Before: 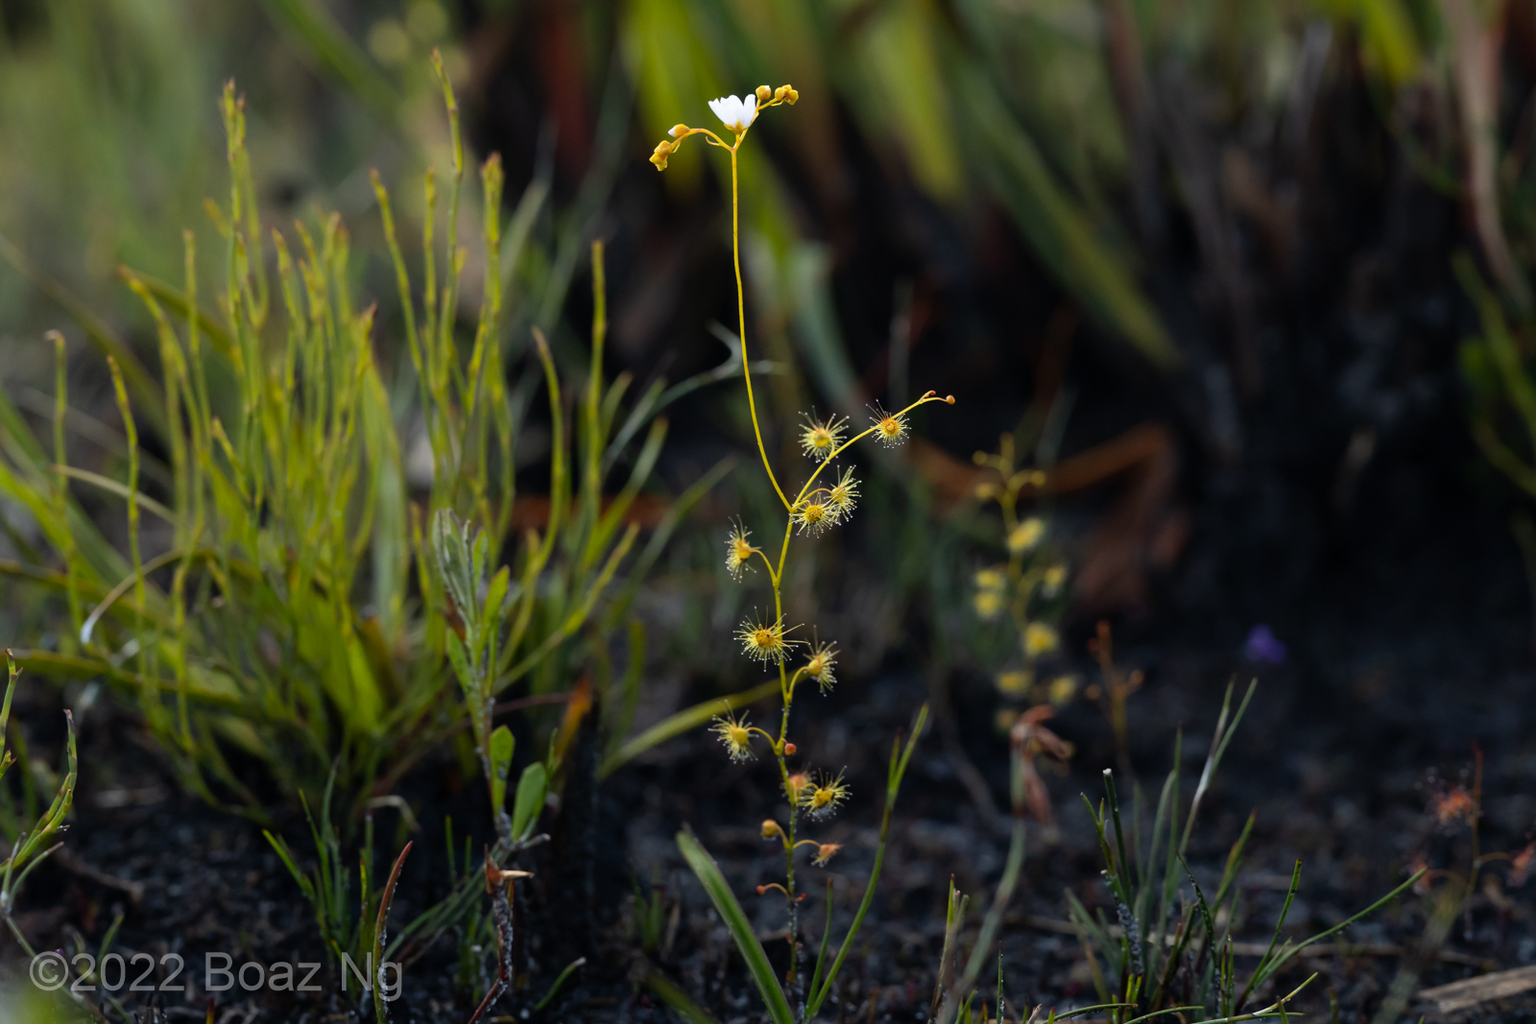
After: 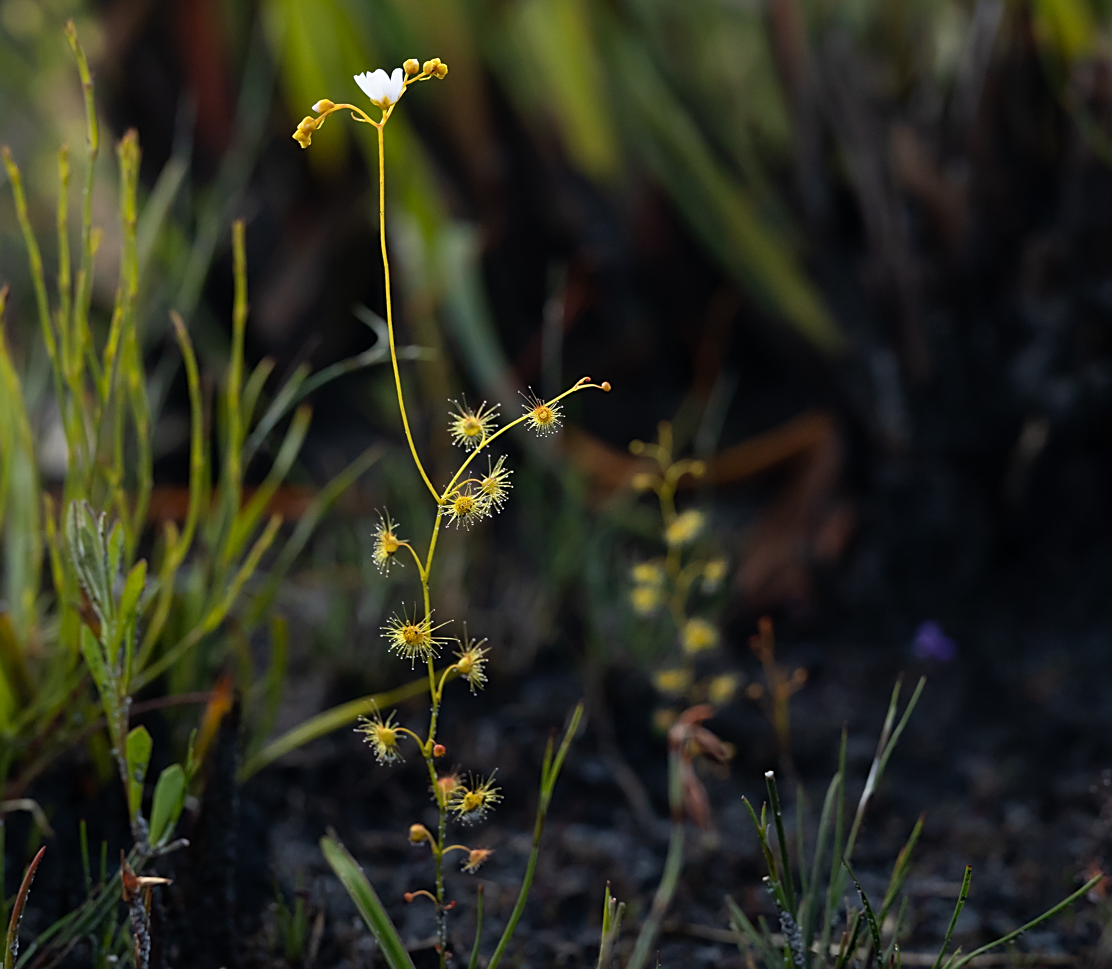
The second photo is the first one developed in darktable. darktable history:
sharpen: amount 0.55
crop and rotate: left 24.034%, top 2.838%, right 6.406%, bottom 6.299%
